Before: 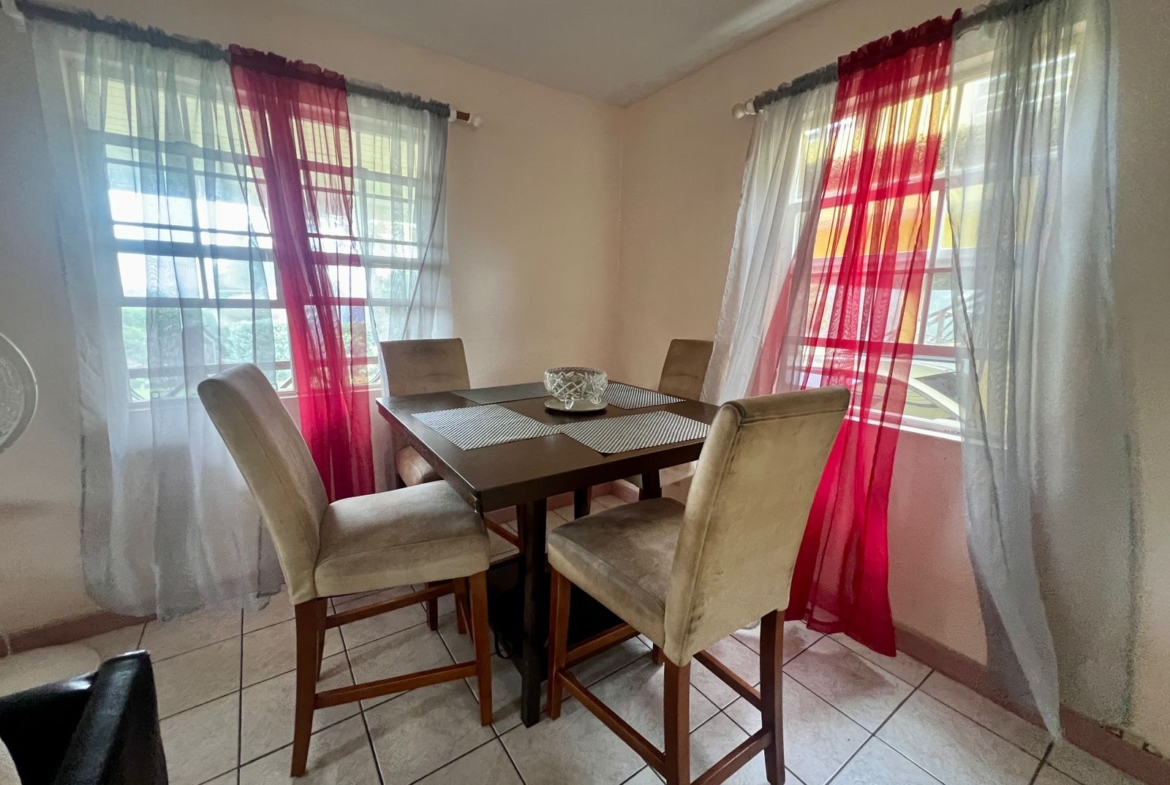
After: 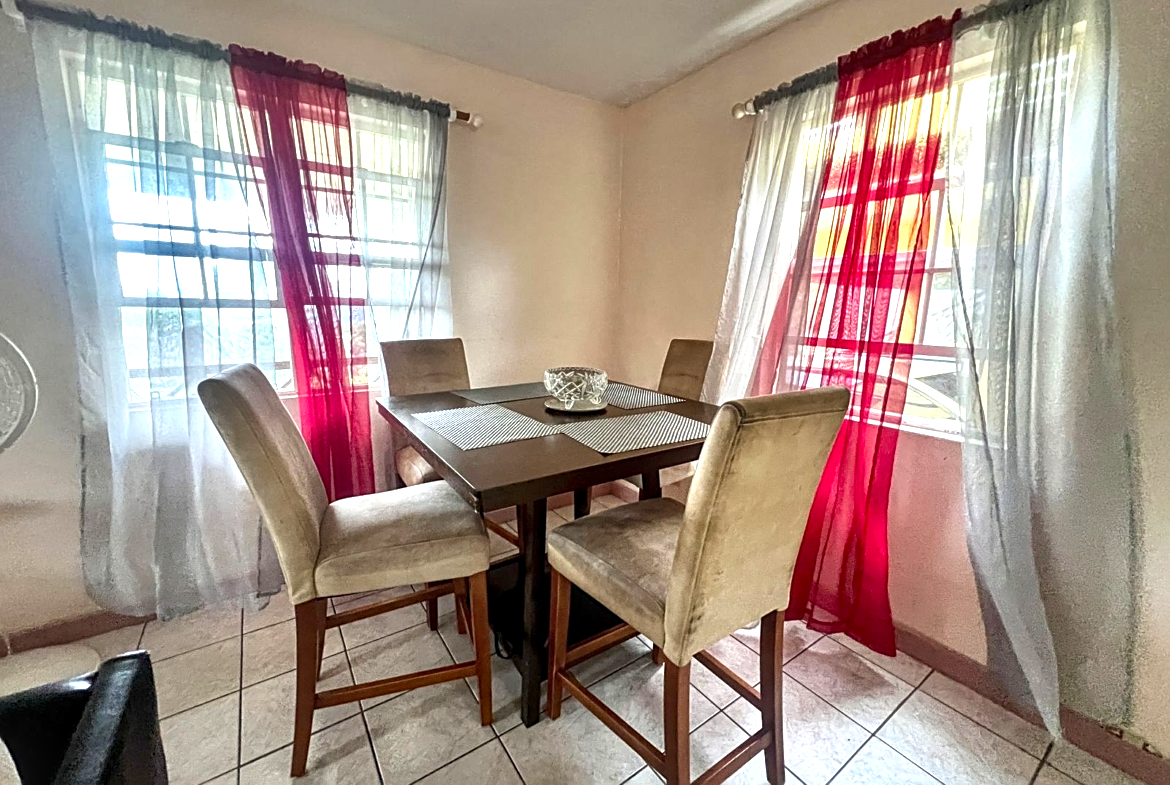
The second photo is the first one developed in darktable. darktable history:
sharpen: on, module defaults
exposure: black level correction 0, exposure 0.89 EV, compensate exposure bias true, compensate highlight preservation false
shadows and highlights: soften with gaussian
local contrast: on, module defaults
